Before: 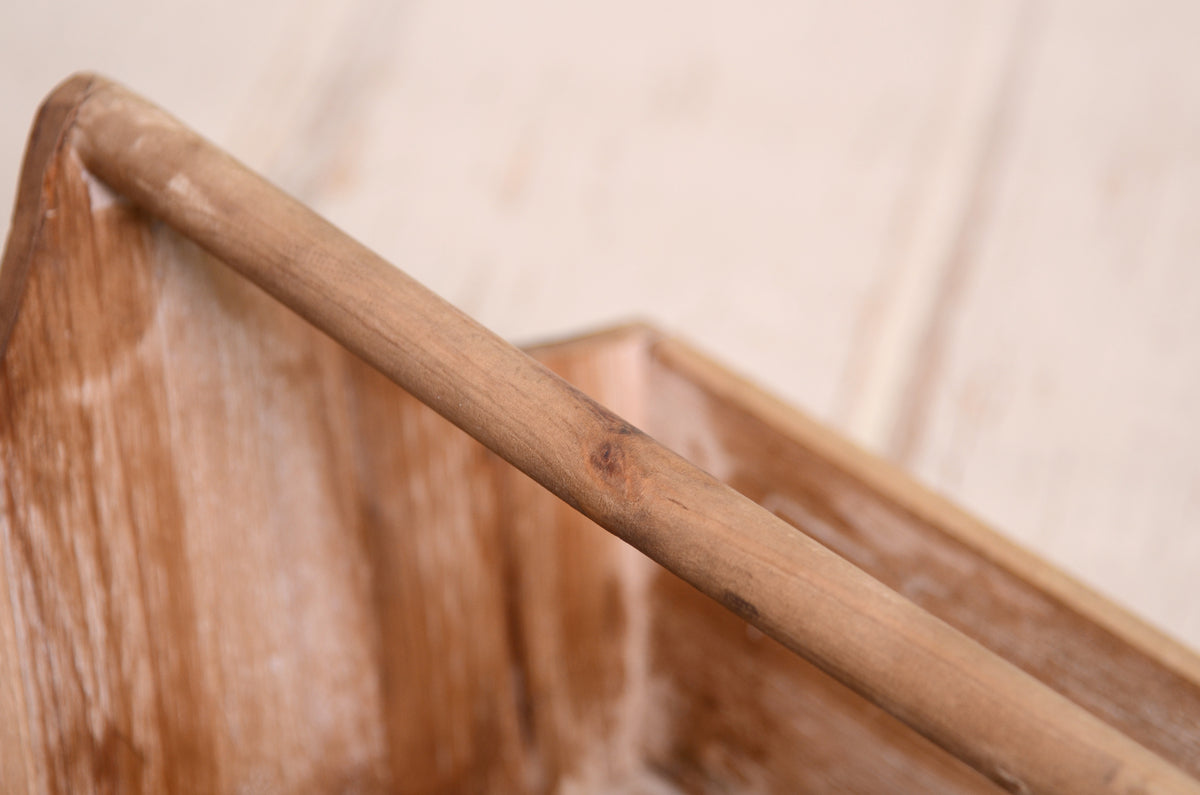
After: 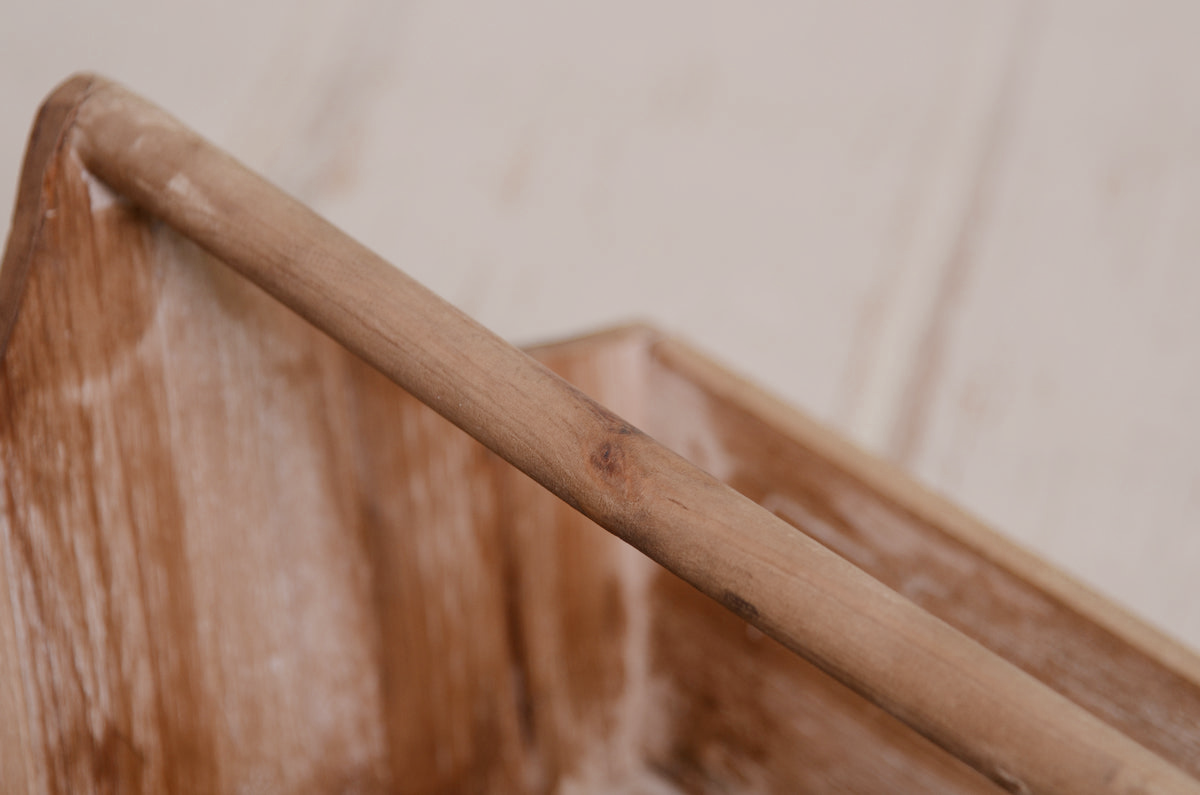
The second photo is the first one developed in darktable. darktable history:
filmic rgb: black relative exposure -7.65 EV, white relative exposure 4.56 EV, hardness 3.61
color zones: curves: ch0 [(0, 0.5) (0.125, 0.4) (0.25, 0.5) (0.375, 0.4) (0.5, 0.4) (0.625, 0.35) (0.75, 0.35) (0.875, 0.5)]; ch1 [(0, 0.35) (0.125, 0.45) (0.25, 0.35) (0.375, 0.35) (0.5, 0.35) (0.625, 0.35) (0.75, 0.45) (0.875, 0.35)]; ch2 [(0, 0.6) (0.125, 0.5) (0.25, 0.5) (0.375, 0.6) (0.5, 0.6) (0.625, 0.5) (0.75, 0.5) (0.875, 0.5)]
